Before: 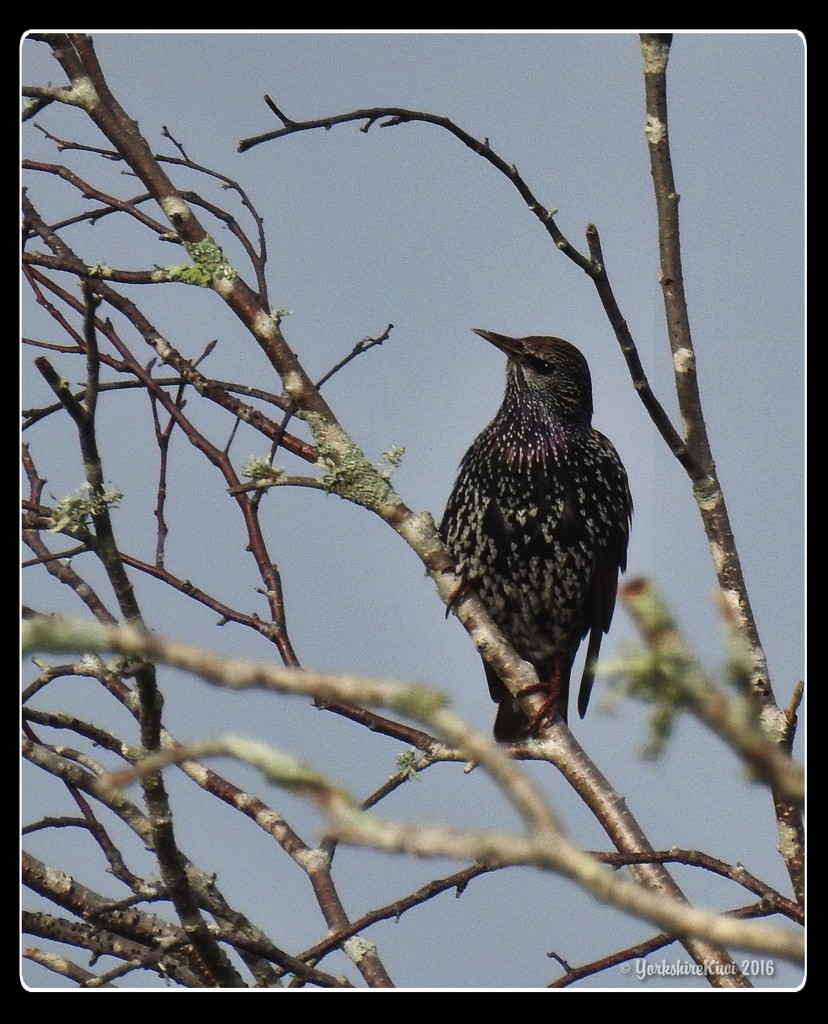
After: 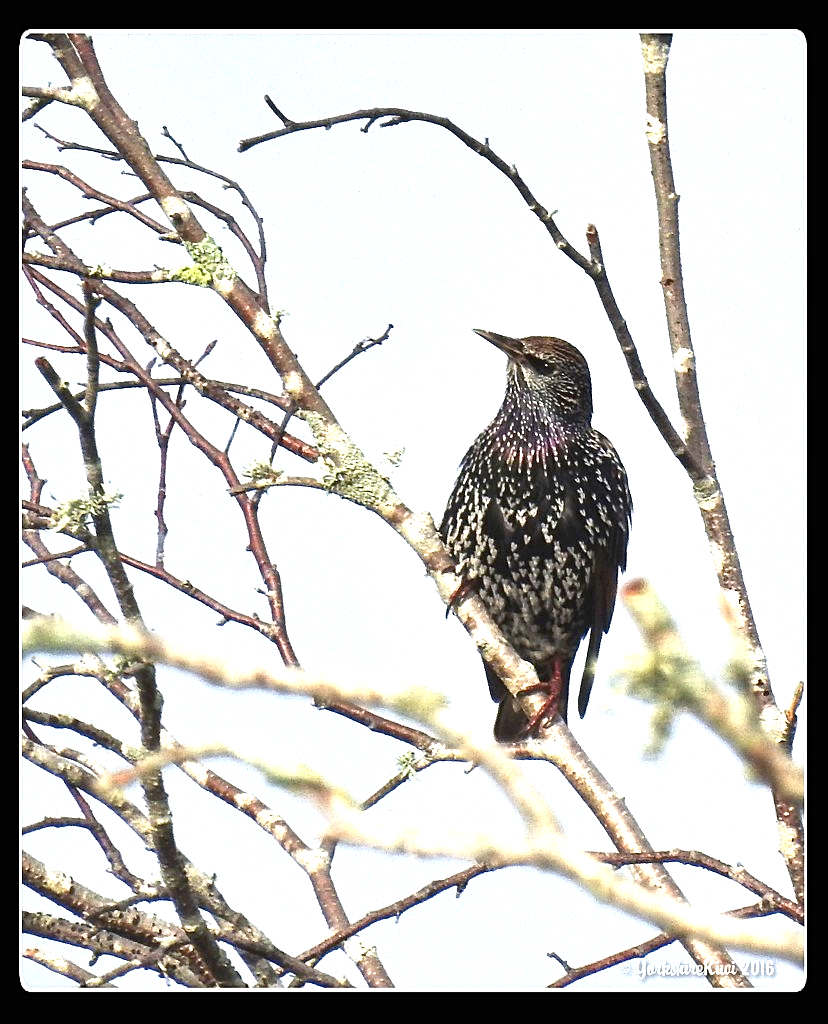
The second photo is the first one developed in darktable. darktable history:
sharpen: on, module defaults
exposure: black level correction 0, exposure 1.472 EV, compensate highlight preservation false
